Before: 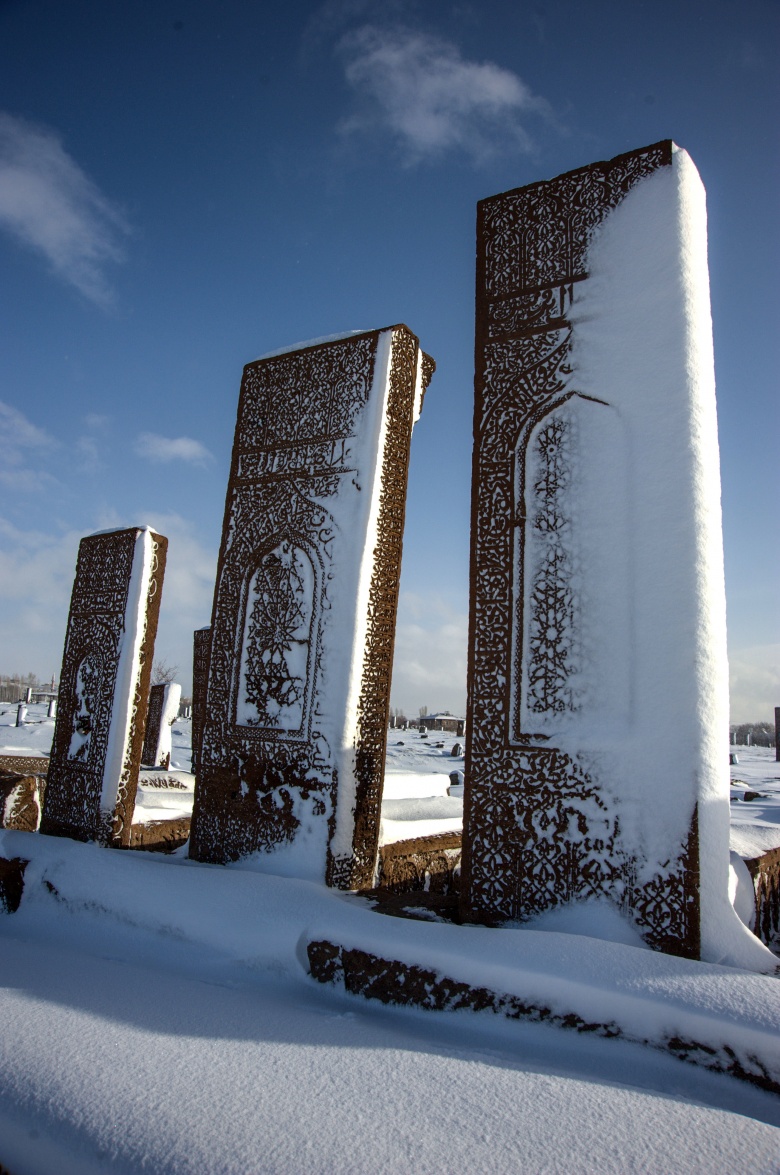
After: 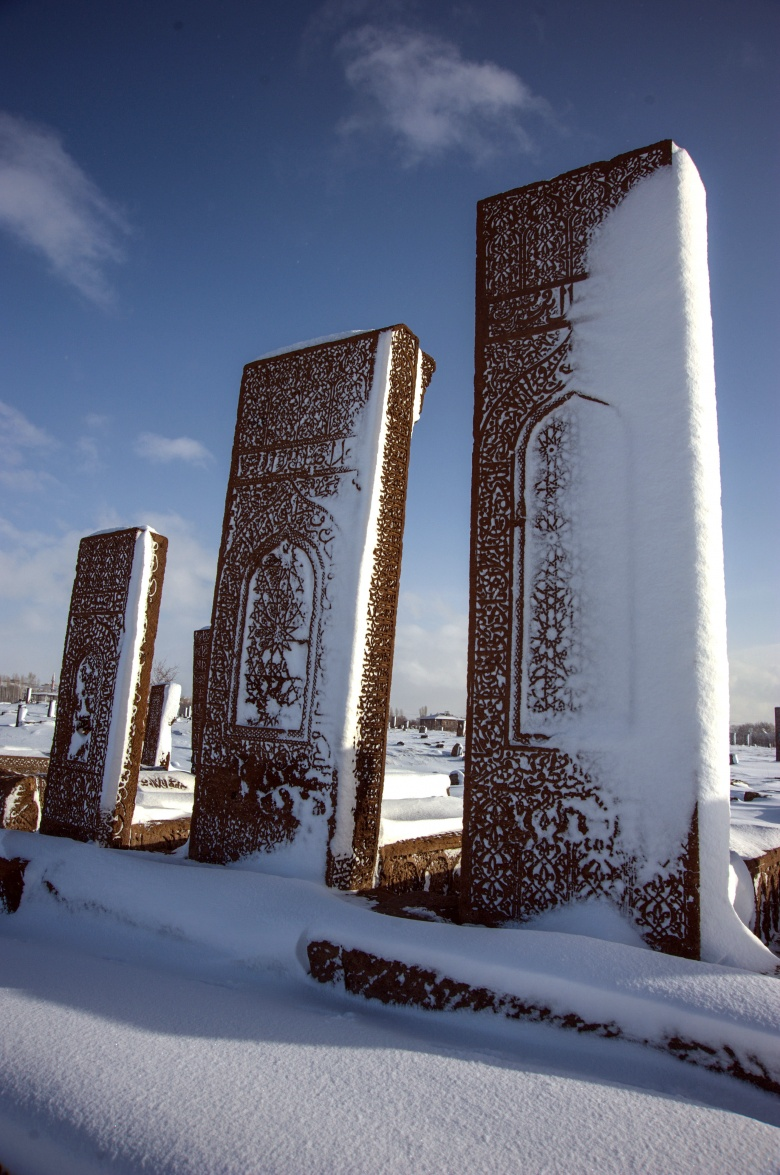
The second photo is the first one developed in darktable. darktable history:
color balance: mode lift, gamma, gain (sRGB), lift [1, 1.049, 1, 1]
tone equalizer: -8 EV 0.06 EV, smoothing diameter 25%, edges refinement/feathering 10, preserve details guided filter
